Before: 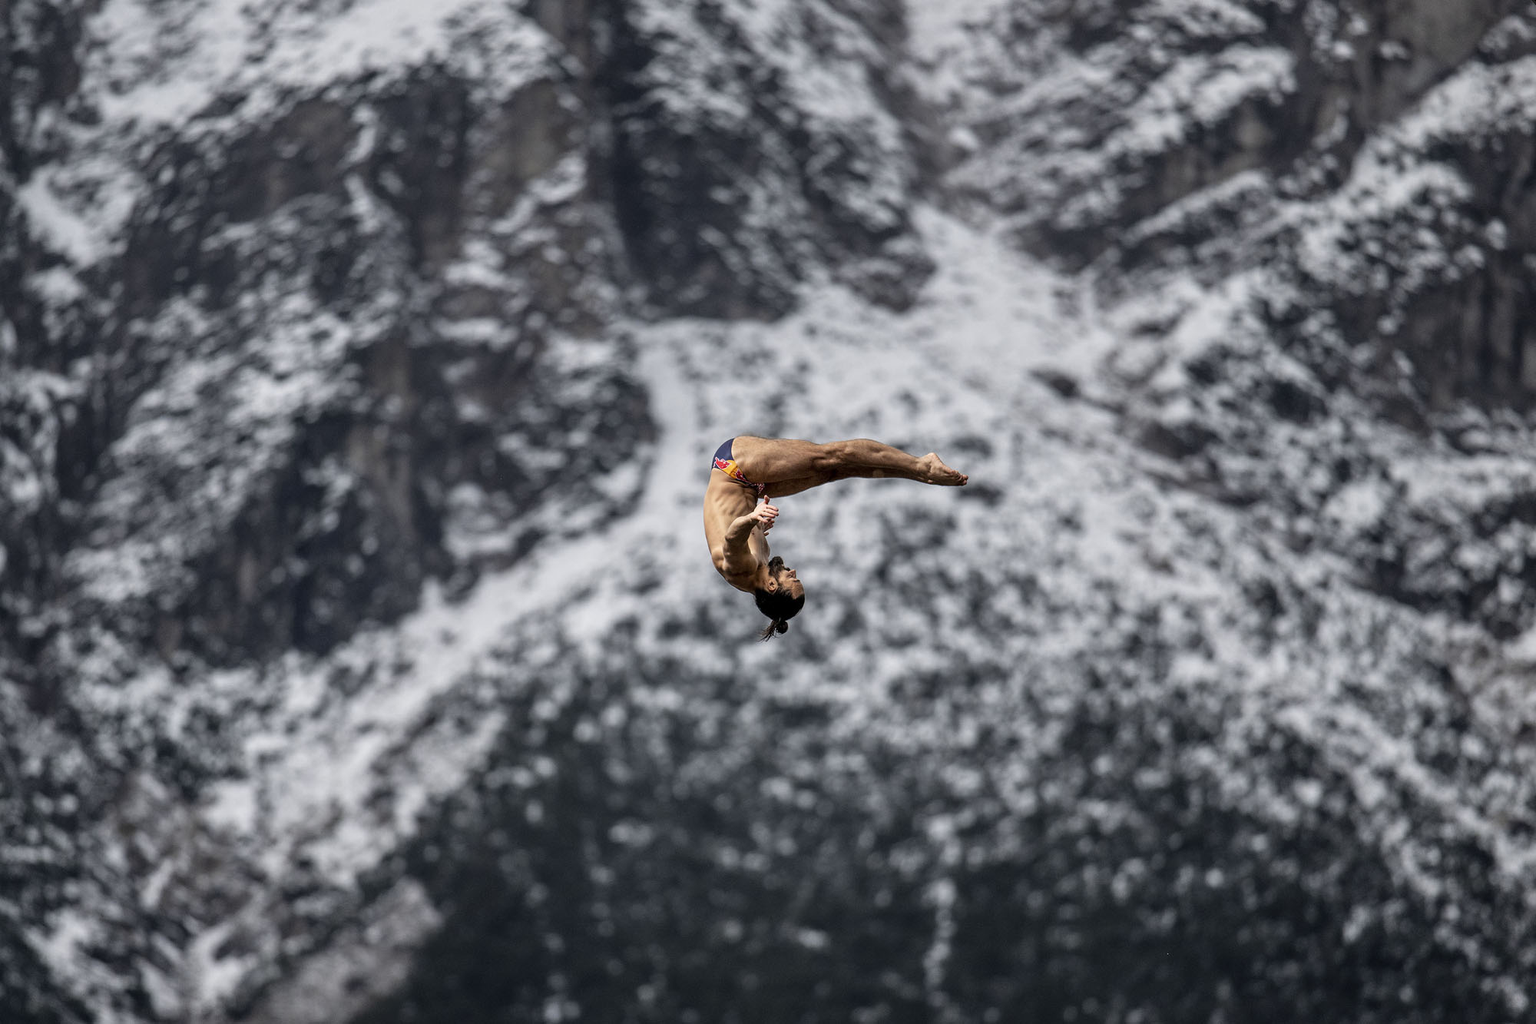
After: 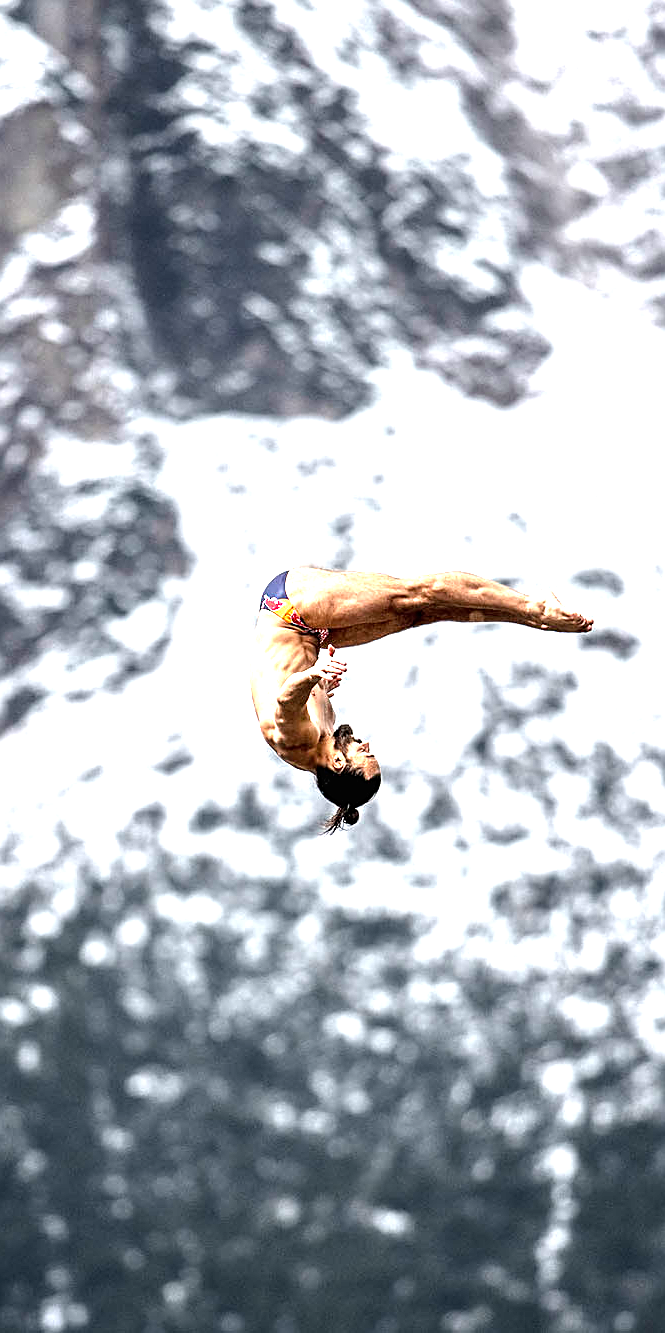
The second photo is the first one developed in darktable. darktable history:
sharpen: on, module defaults
exposure: black level correction 0, exposure 1.975 EV, compensate exposure bias true, compensate highlight preservation false
crop: left 33.36%, right 33.36%
